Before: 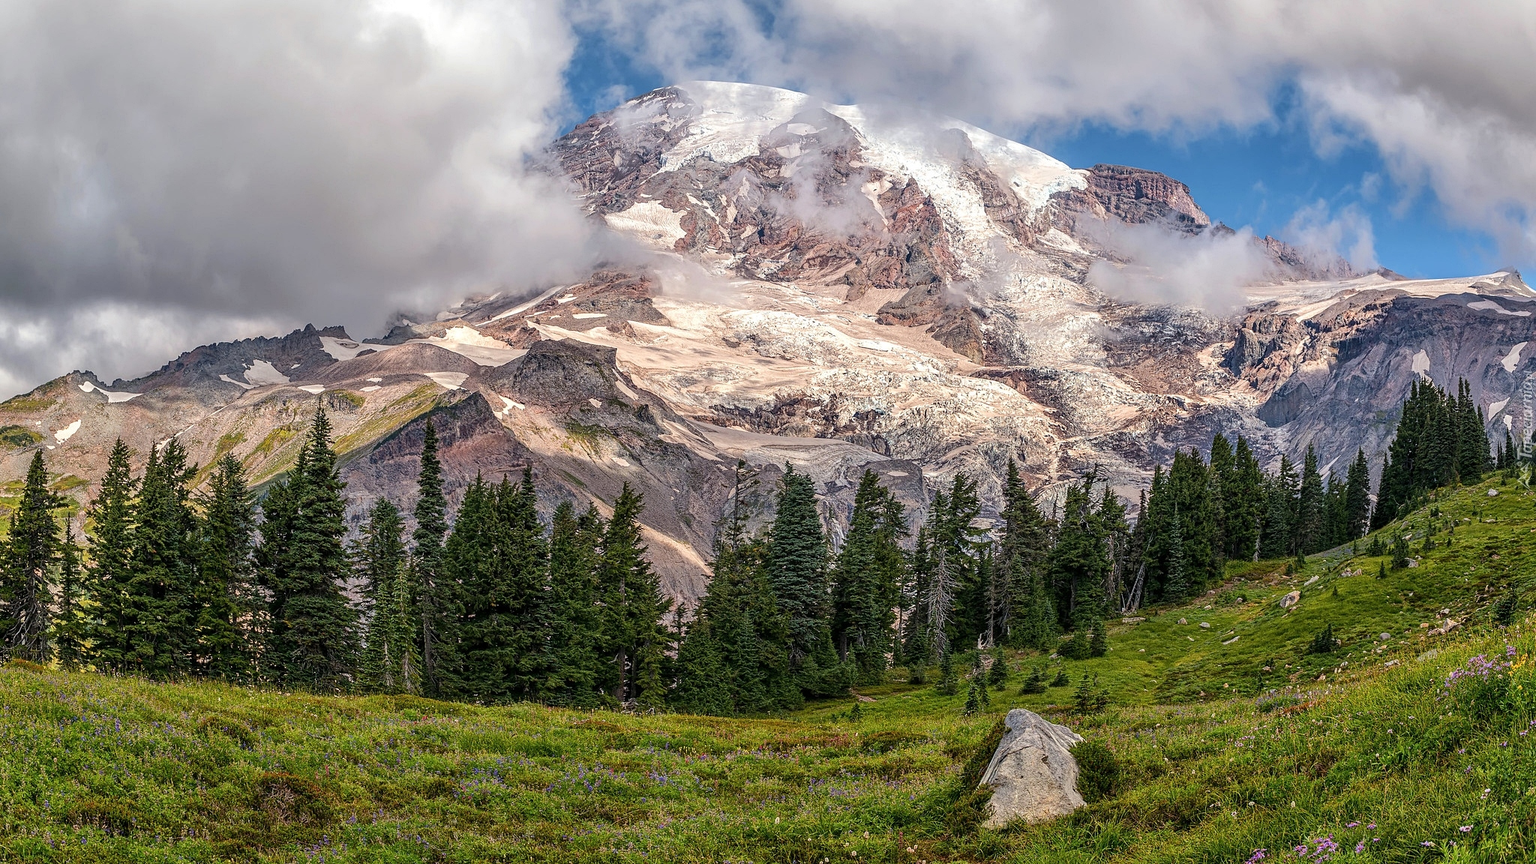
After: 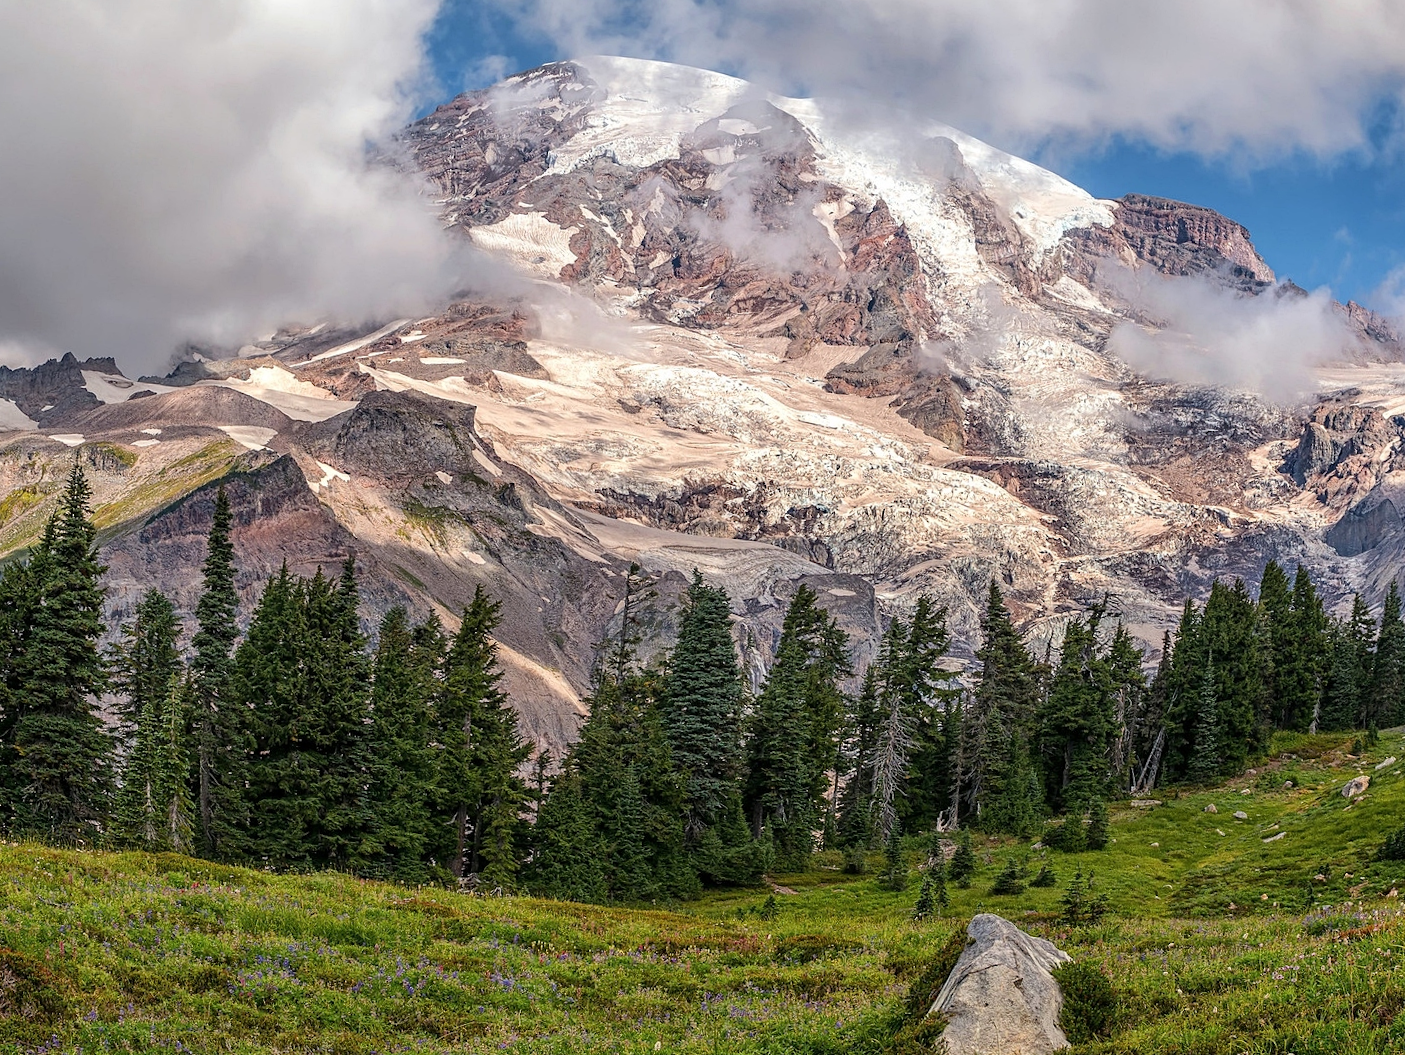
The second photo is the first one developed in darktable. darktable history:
crop and rotate: angle -2.95°, left 14.243%, top 0.043%, right 10.916%, bottom 0.046%
